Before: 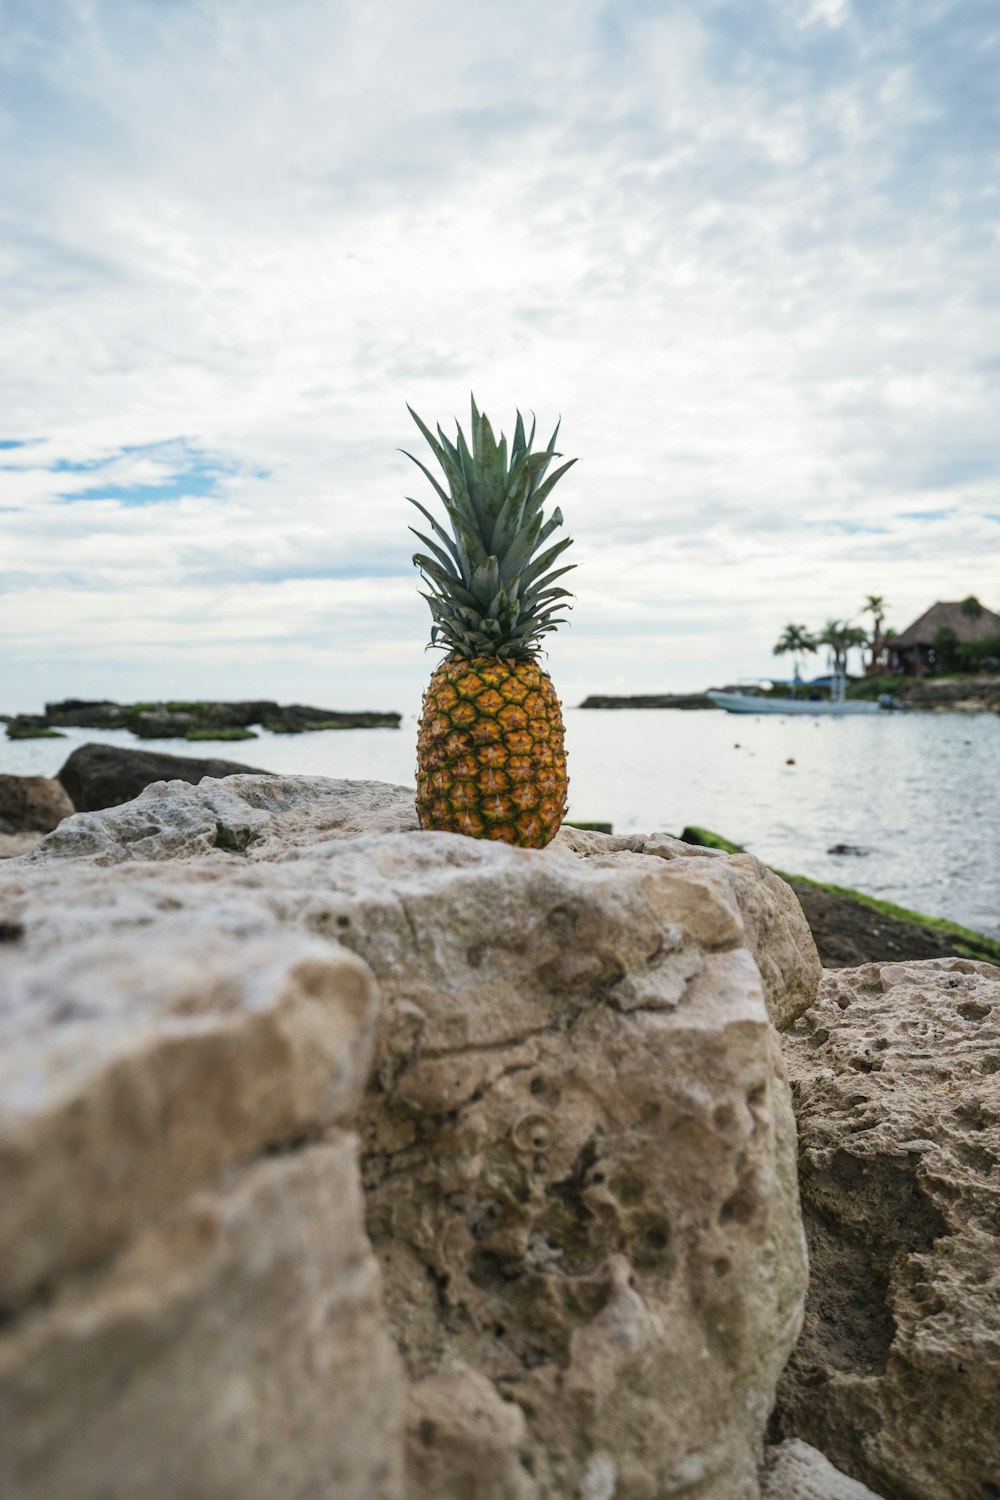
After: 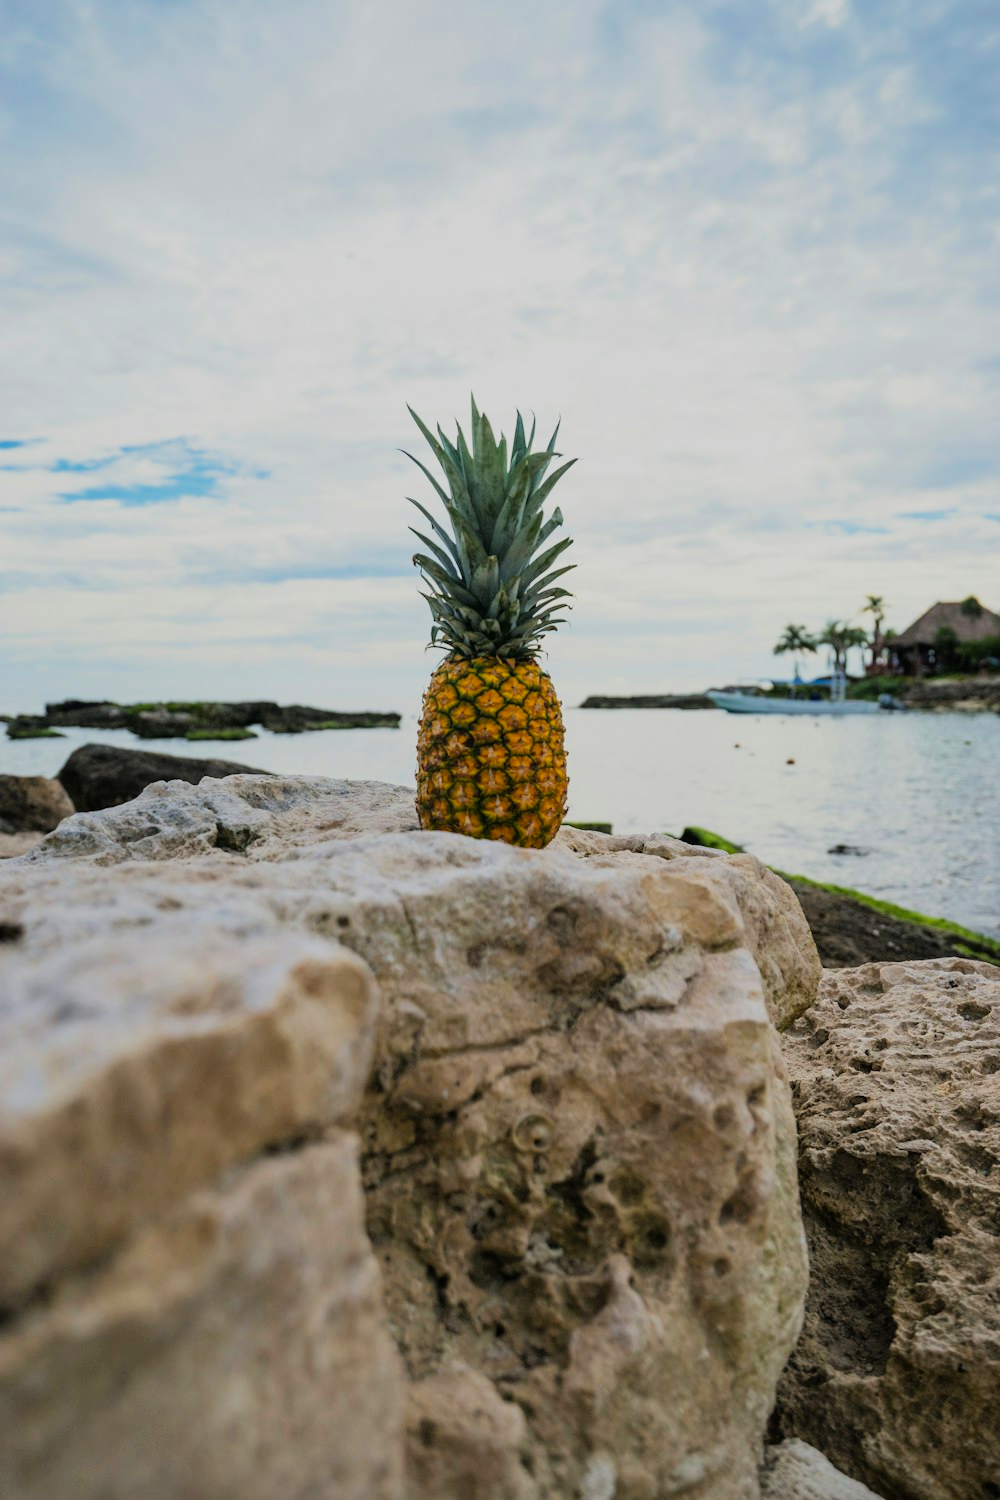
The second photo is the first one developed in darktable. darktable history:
filmic rgb: black relative exposure -7.65 EV, white relative exposure 4.56 EV, hardness 3.61, color science v6 (2022)
color balance rgb: perceptual saturation grading › global saturation 20%, global vibrance 20%
